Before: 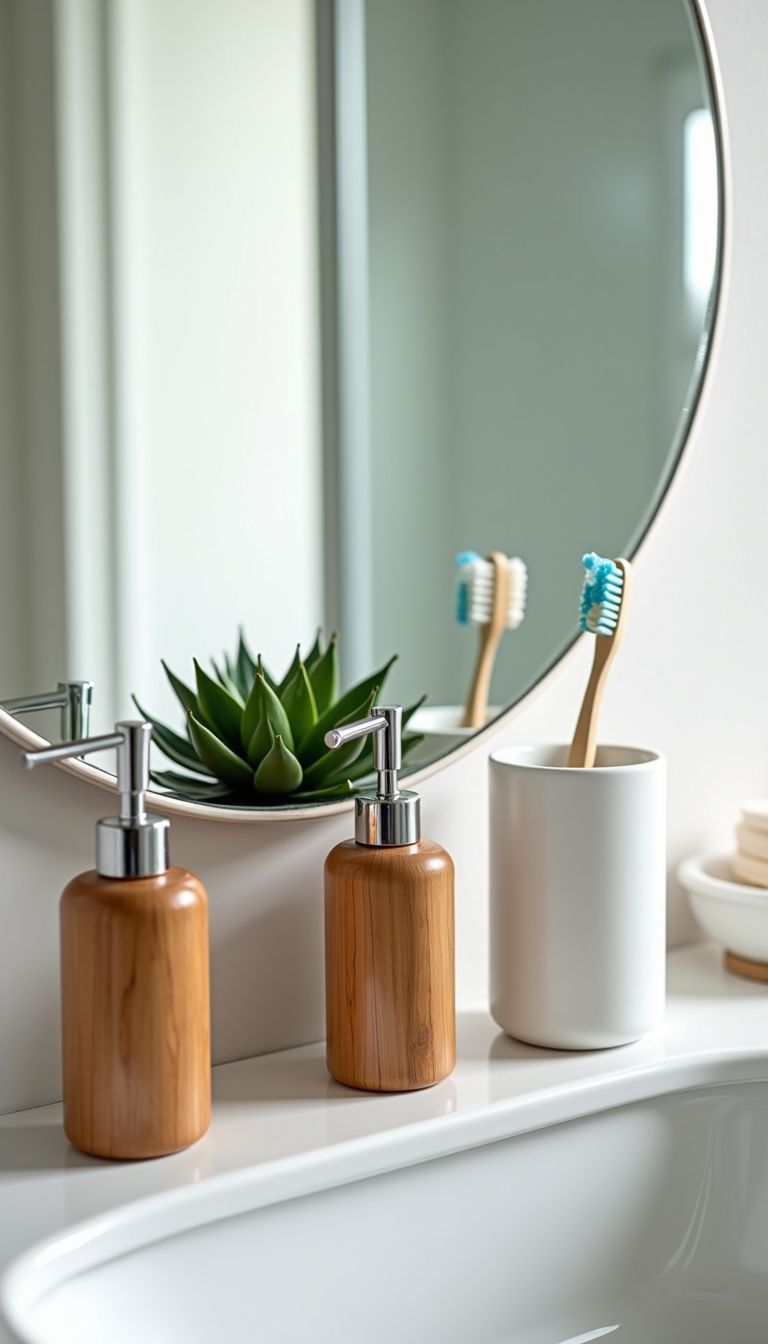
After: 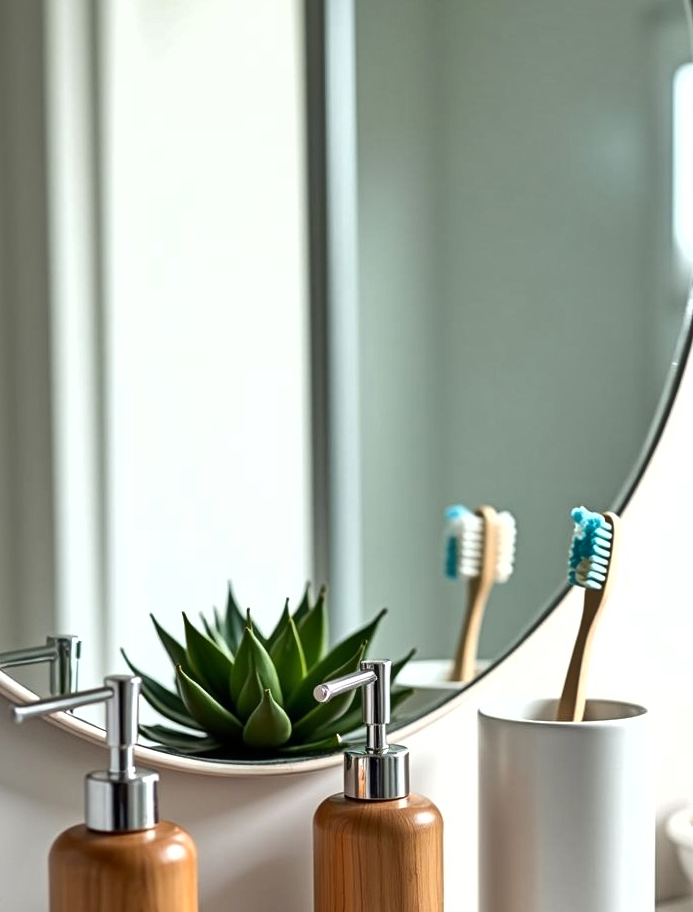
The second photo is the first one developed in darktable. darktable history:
shadows and highlights: highlights color adjustment 0%, low approximation 0.01, soften with gaussian
crop: left 1.509%, top 3.452%, right 7.696%, bottom 28.452%
tone equalizer: -8 EV -0.417 EV, -7 EV -0.389 EV, -6 EV -0.333 EV, -5 EV -0.222 EV, -3 EV 0.222 EV, -2 EV 0.333 EV, -1 EV 0.389 EV, +0 EV 0.417 EV, edges refinement/feathering 500, mask exposure compensation -1.57 EV, preserve details no
